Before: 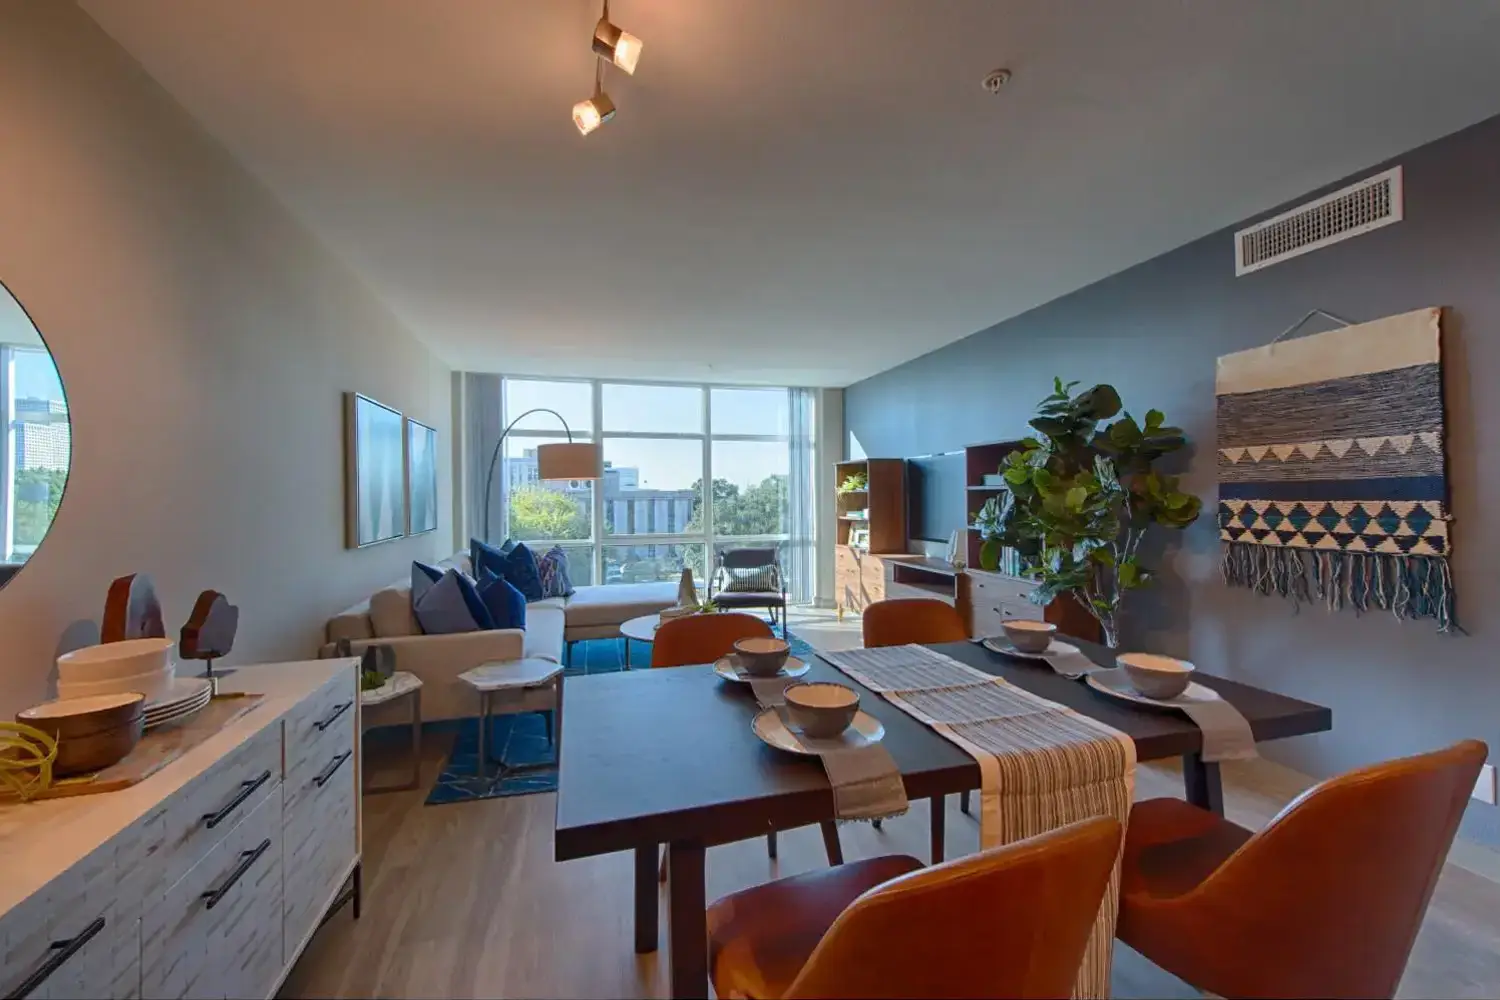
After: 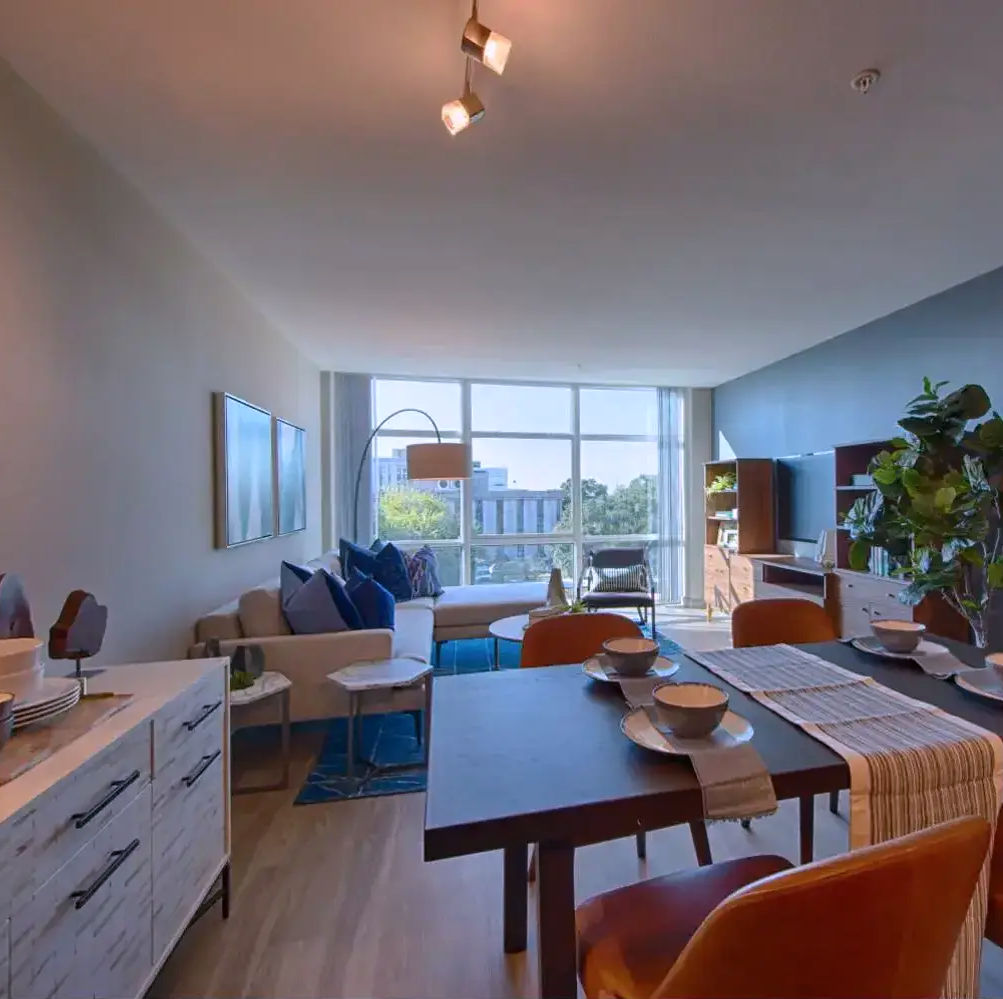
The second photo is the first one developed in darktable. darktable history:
color calibration: x 0.37, y 0.382, temperature 4309.51 K, clip negative RGB from gamut false
crop and rotate: left 8.749%, right 24.322%
color correction: highlights a* 7.49, highlights b* 4.1
